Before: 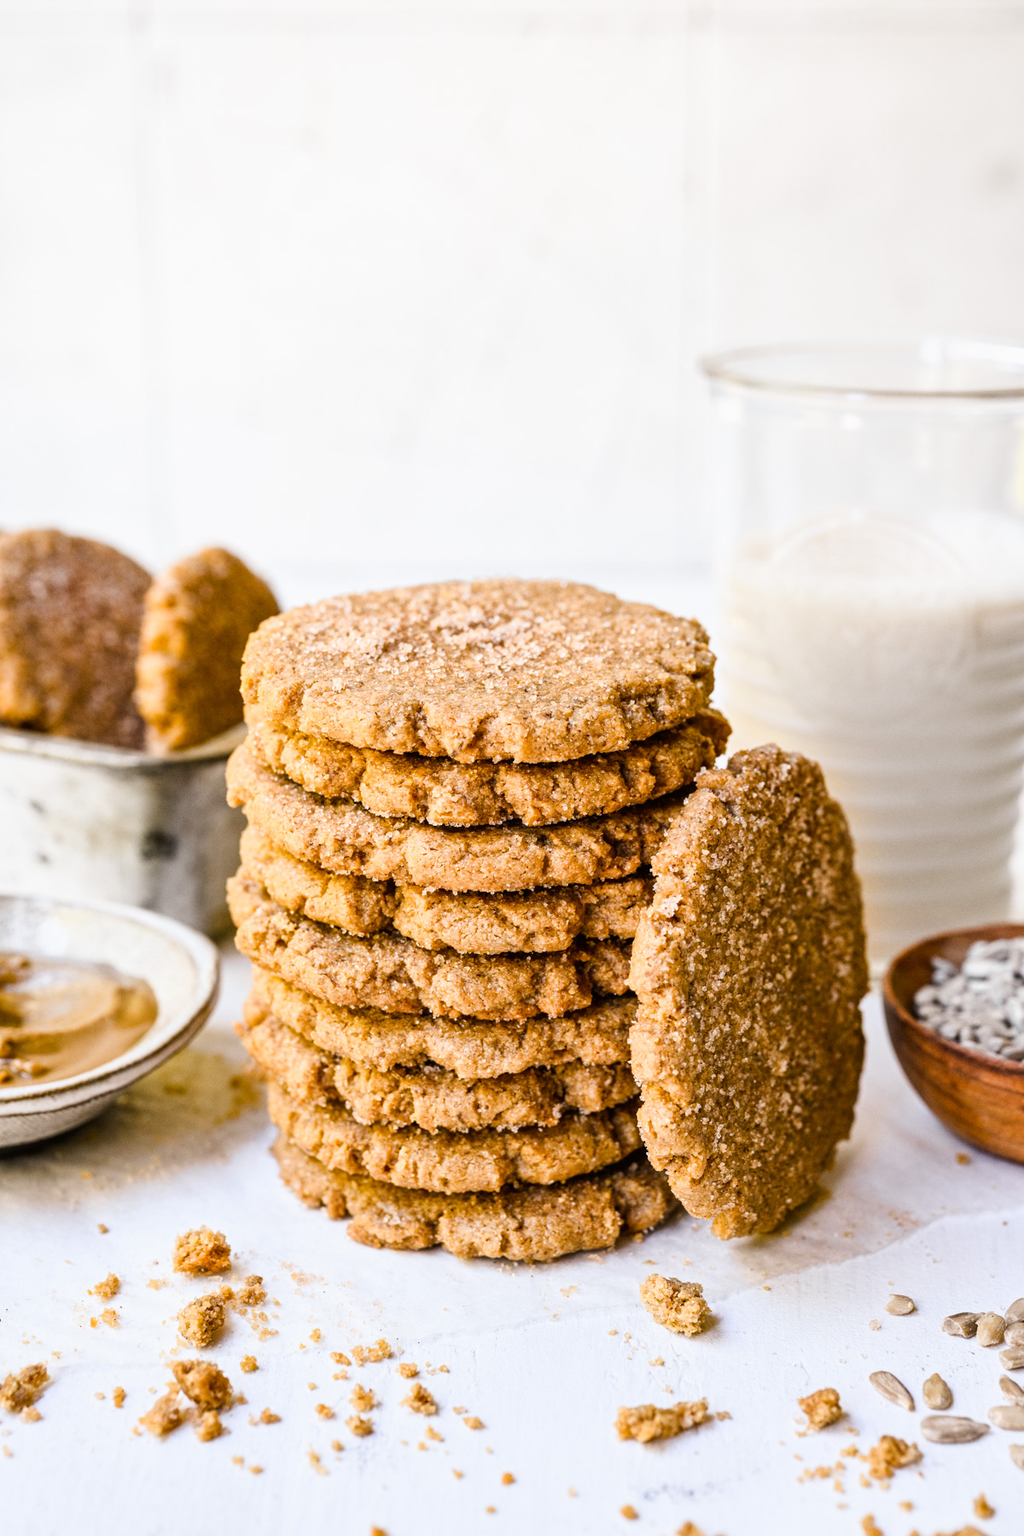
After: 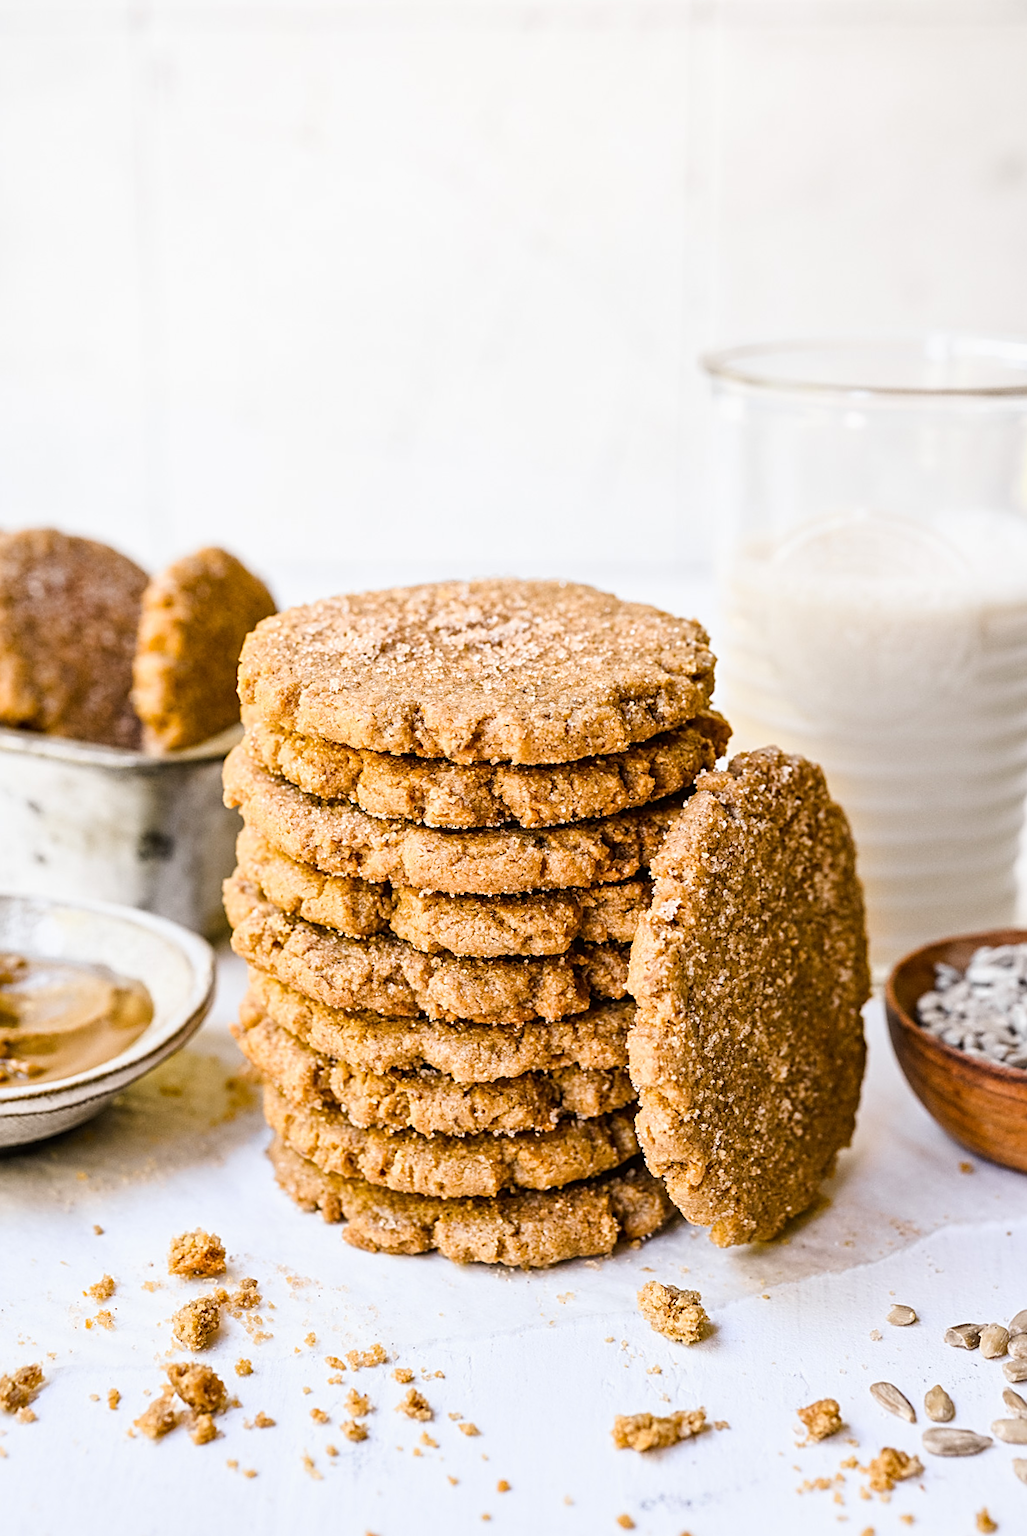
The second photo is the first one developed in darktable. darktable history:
sharpen: on, module defaults
rotate and perspective: rotation 0.192°, lens shift (horizontal) -0.015, crop left 0.005, crop right 0.996, crop top 0.006, crop bottom 0.99
